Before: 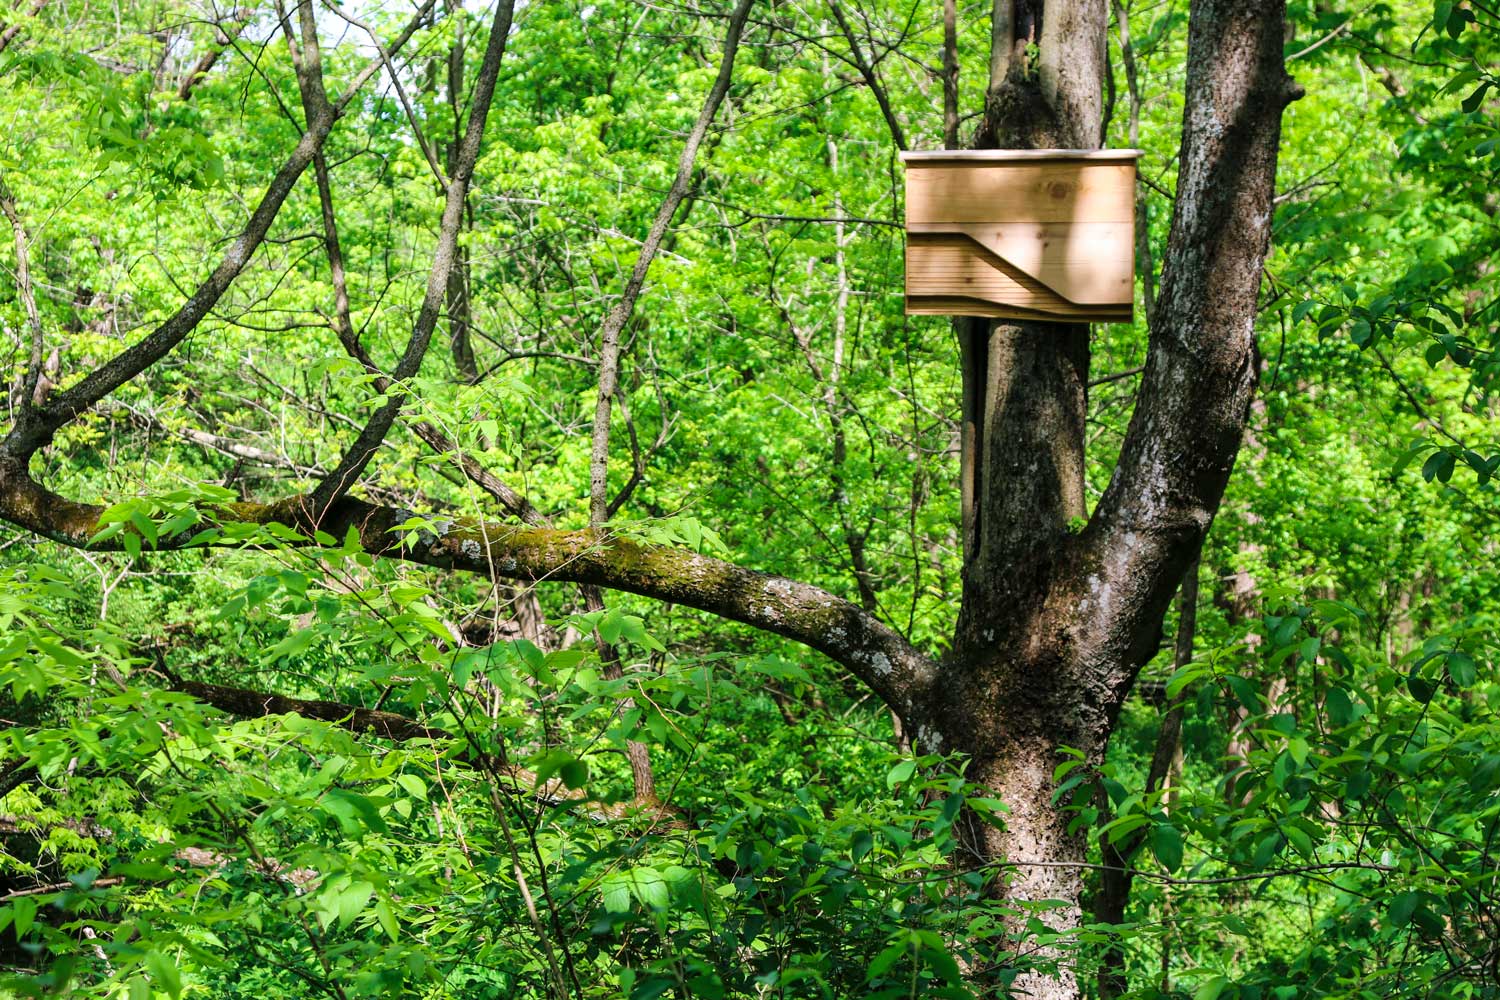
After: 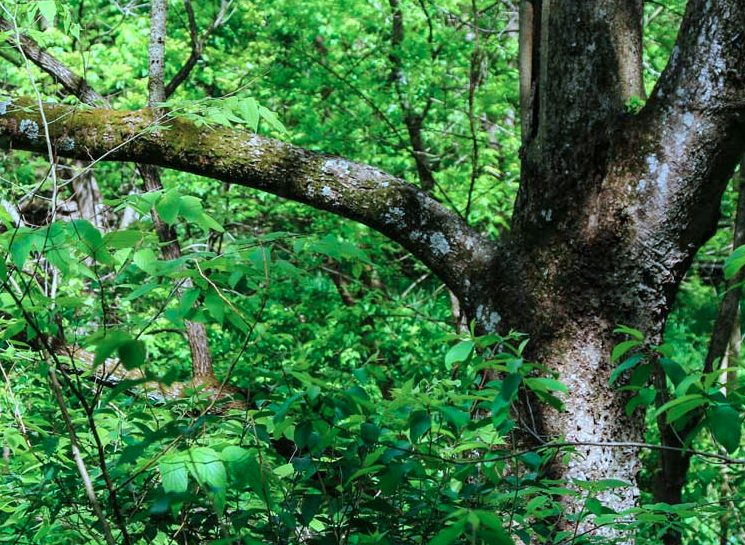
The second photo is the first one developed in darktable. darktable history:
crop: left 29.515%, top 42.013%, right 20.757%, bottom 3.48%
color correction: highlights a* -9.52, highlights b* -23.53
